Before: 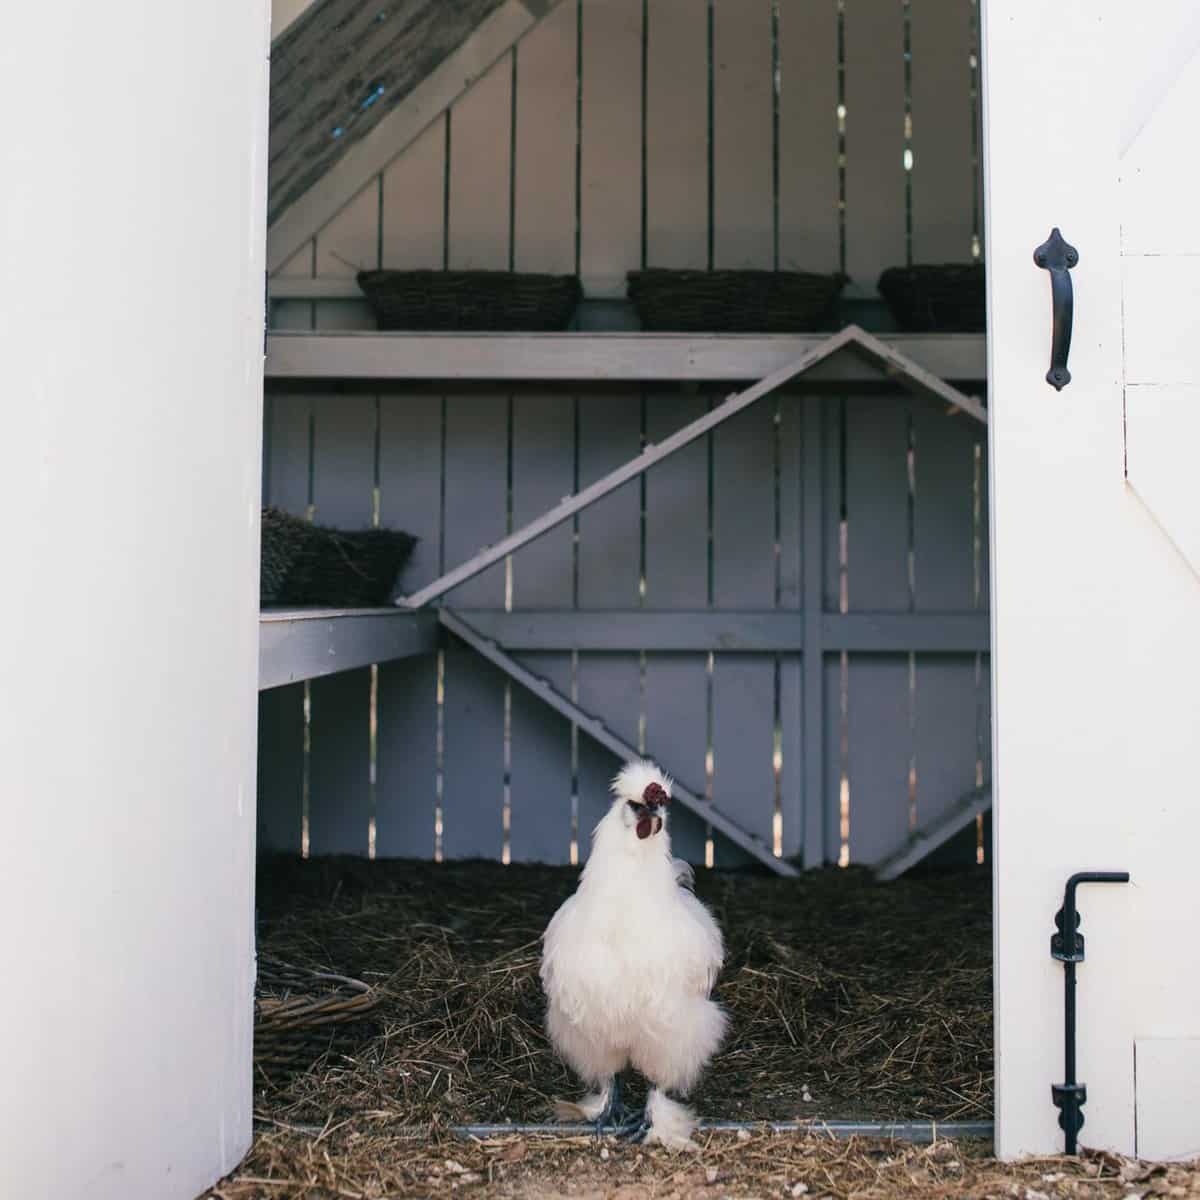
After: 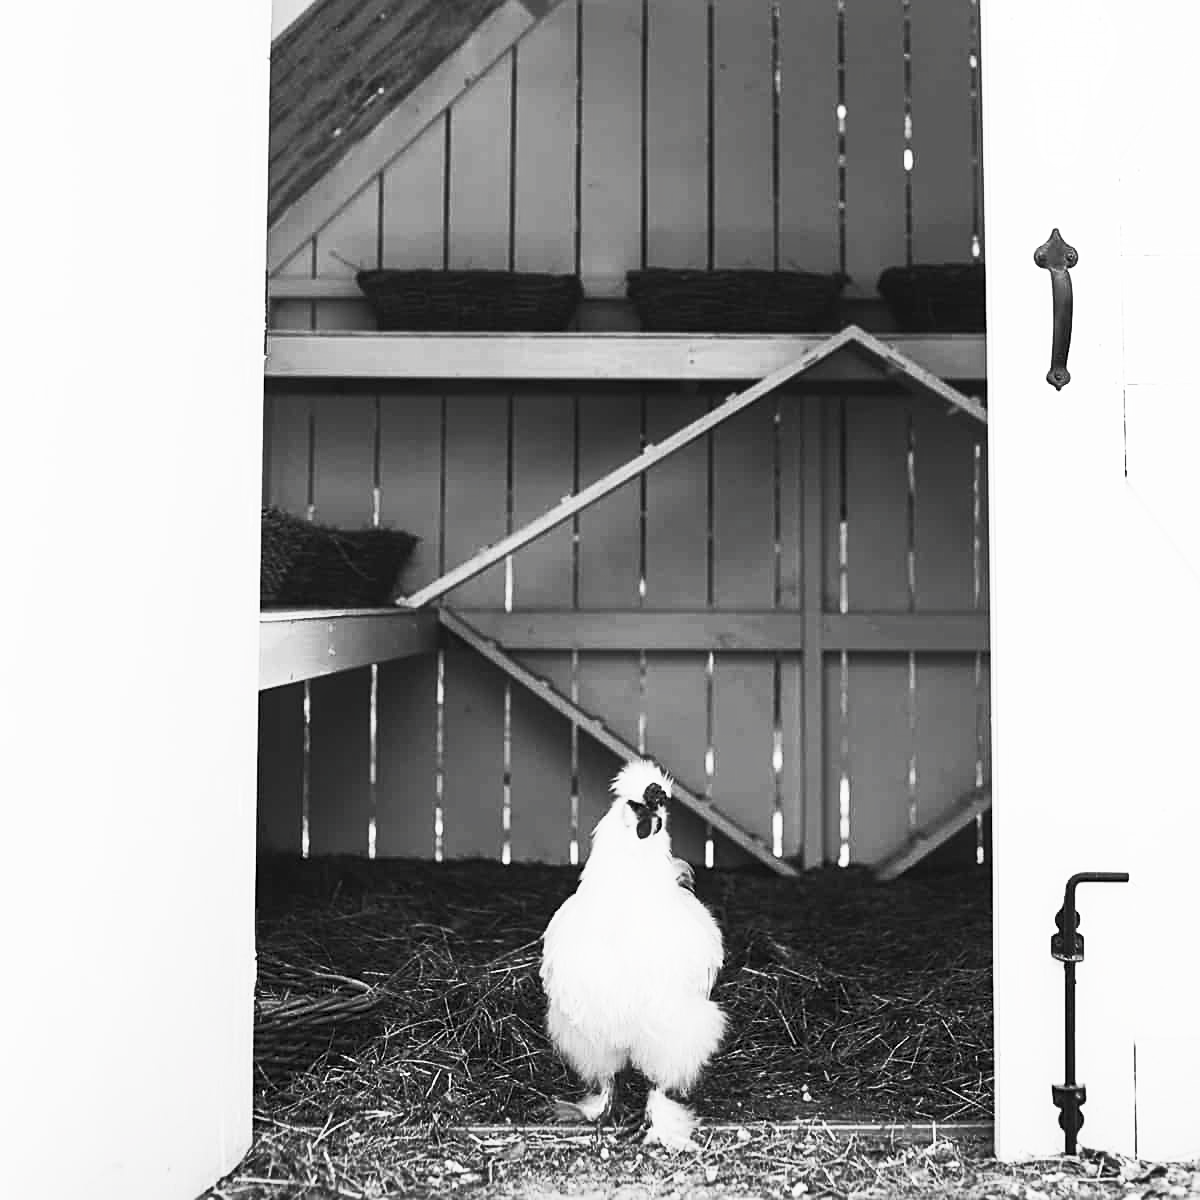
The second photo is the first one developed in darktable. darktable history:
sharpen: on, module defaults
contrast equalizer: y [[0.5, 0.496, 0.435, 0.435, 0.496, 0.5], [0.5 ×6], [0.5 ×6], [0 ×6], [0 ×6]], mix 0.369
contrast brightness saturation: contrast 0.526, brightness 0.454, saturation -0.989
